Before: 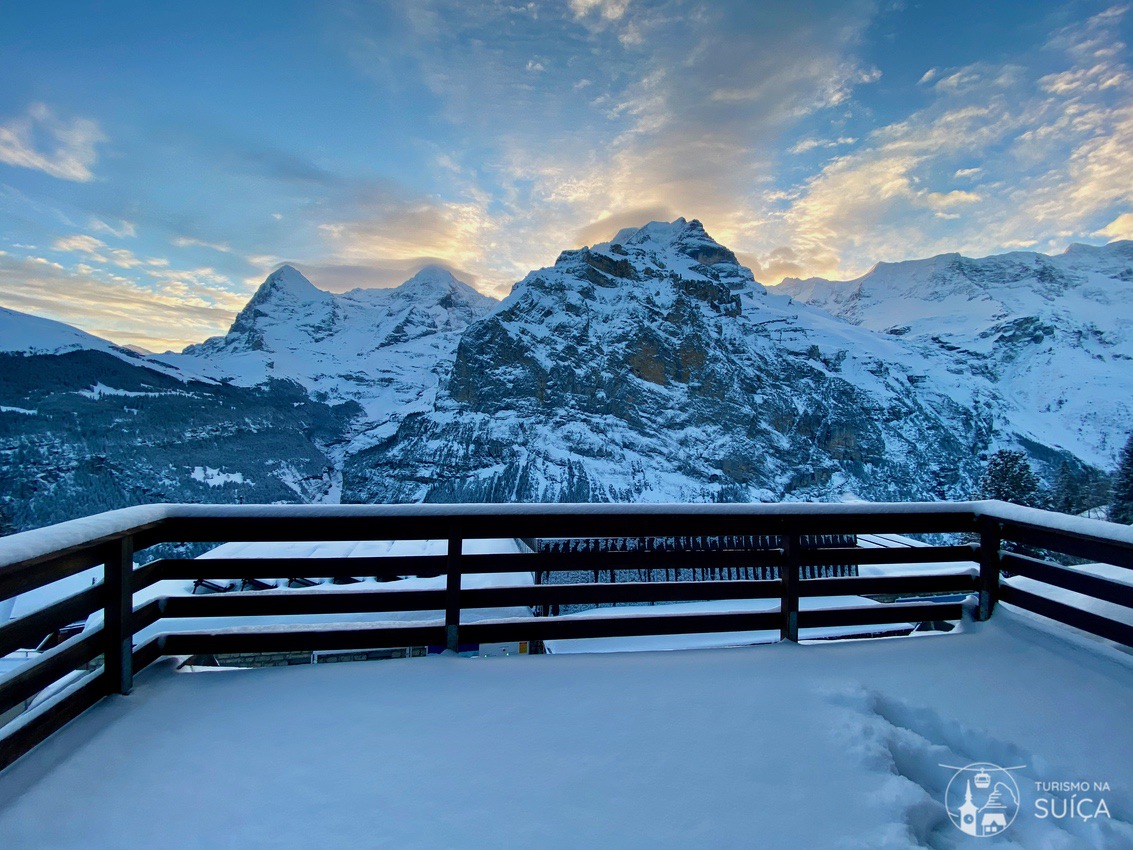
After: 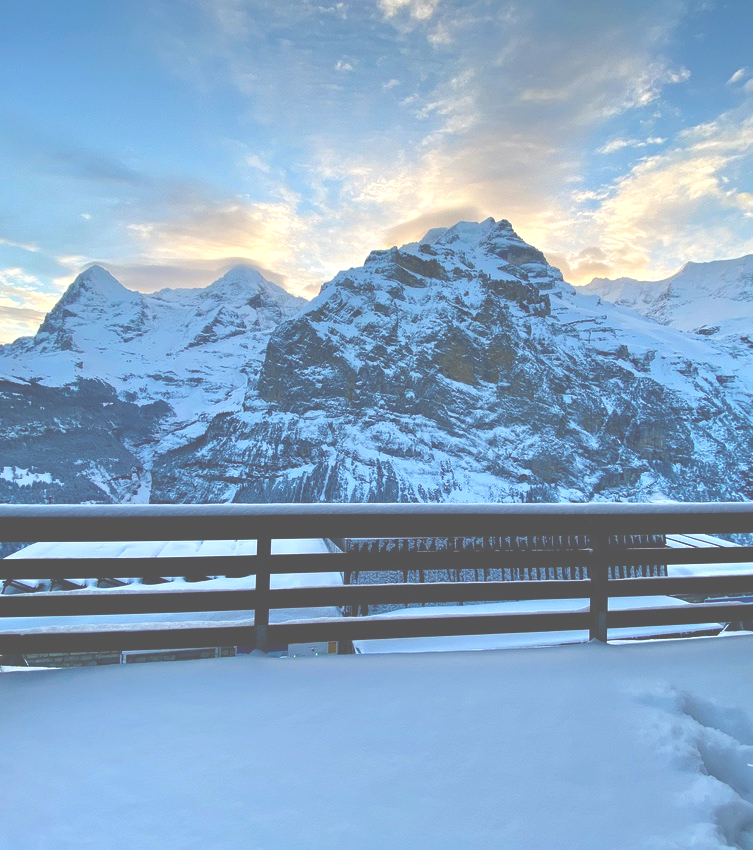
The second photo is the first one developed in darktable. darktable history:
exposure: black level correction -0.071, exposure 0.5 EV, compensate highlight preservation false
crop: left 16.899%, right 16.556%
